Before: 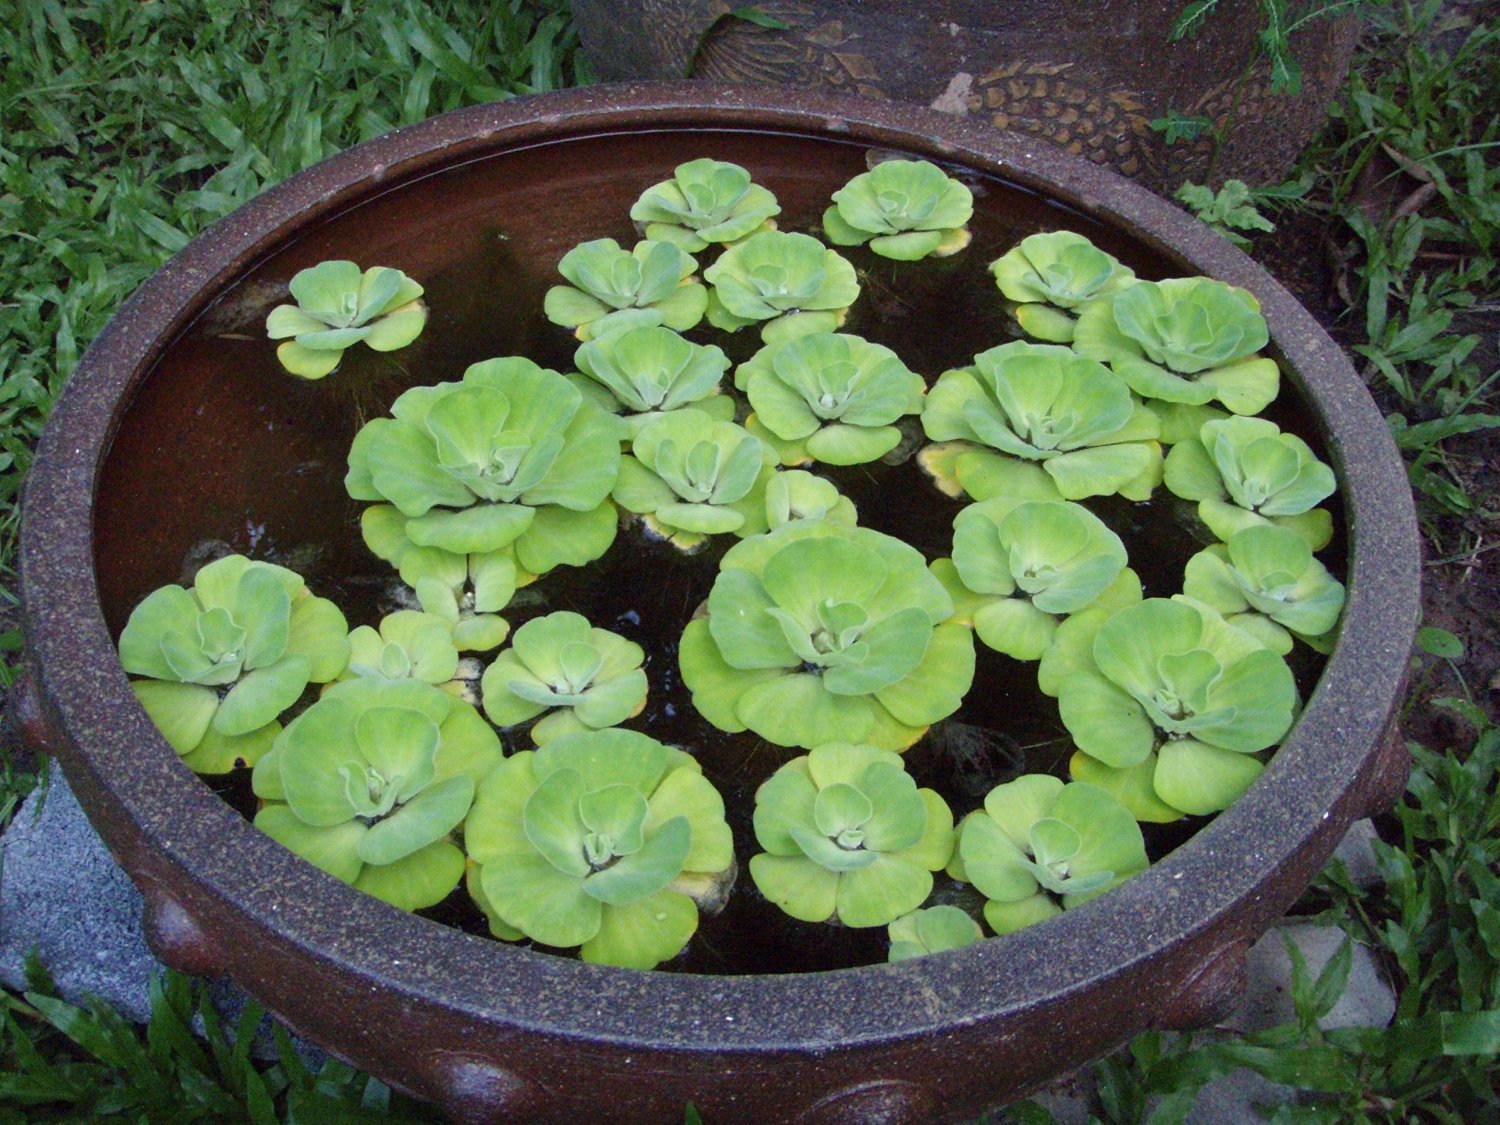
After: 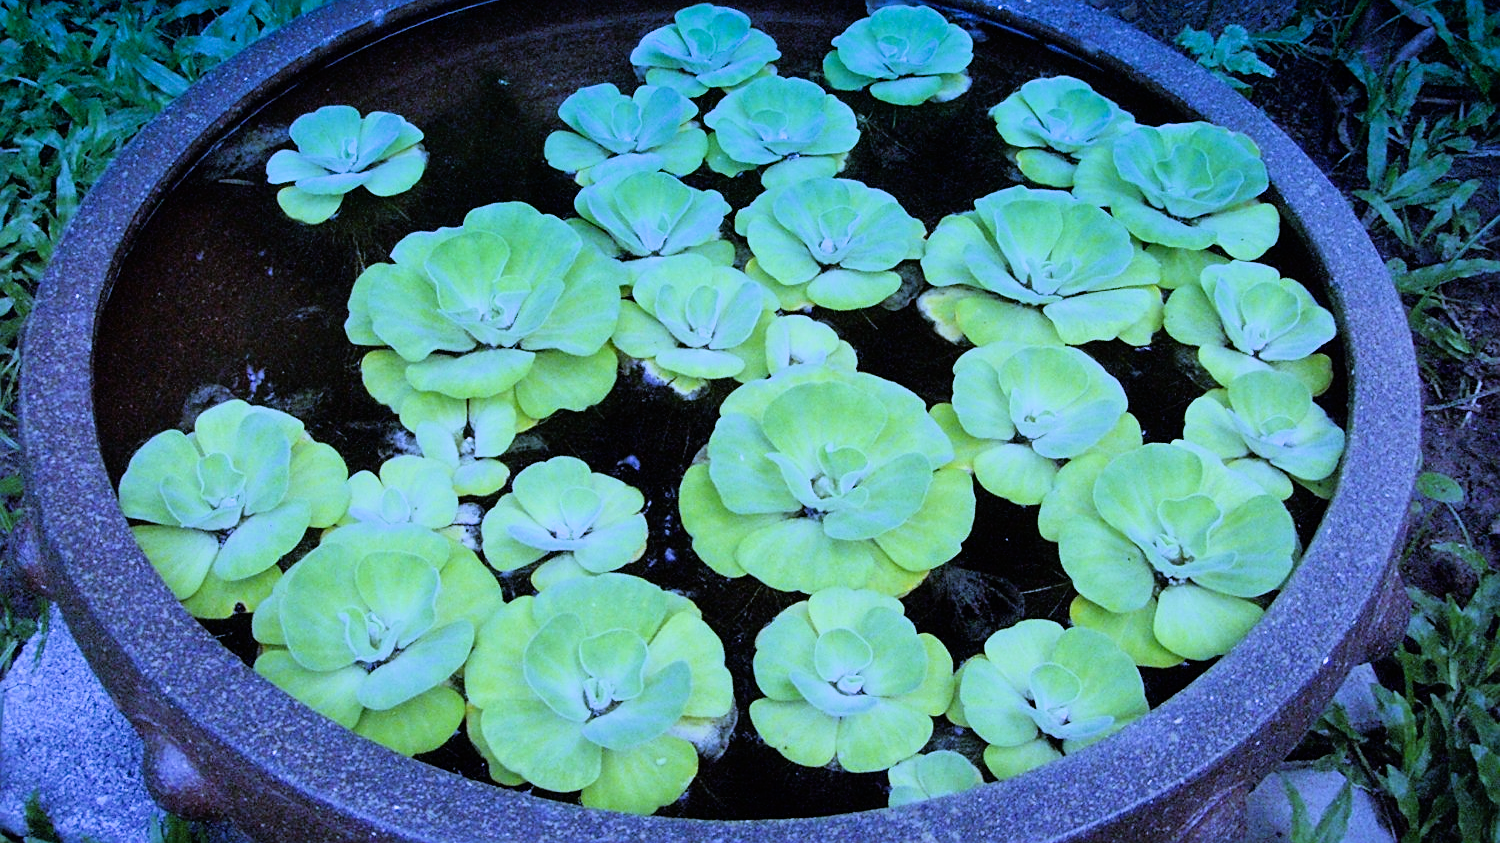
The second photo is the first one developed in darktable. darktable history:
exposure: exposure 0.426 EV, compensate highlight preservation false
sharpen: on, module defaults
graduated density: density 2.02 EV, hardness 44%, rotation 0.374°, offset 8.21, hue 208.8°, saturation 97%
filmic rgb: black relative exposure -11.88 EV, white relative exposure 5.43 EV, threshold 3 EV, hardness 4.49, latitude 50%, contrast 1.14, color science v5 (2021), contrast in shadows safe, contrast in highlights safe, enable highlight reconstruction true
crop: top 13.819%, bottom 11.169%
tone equalizer: on, module defaults
white balance: red 0.766, blue 1.537
